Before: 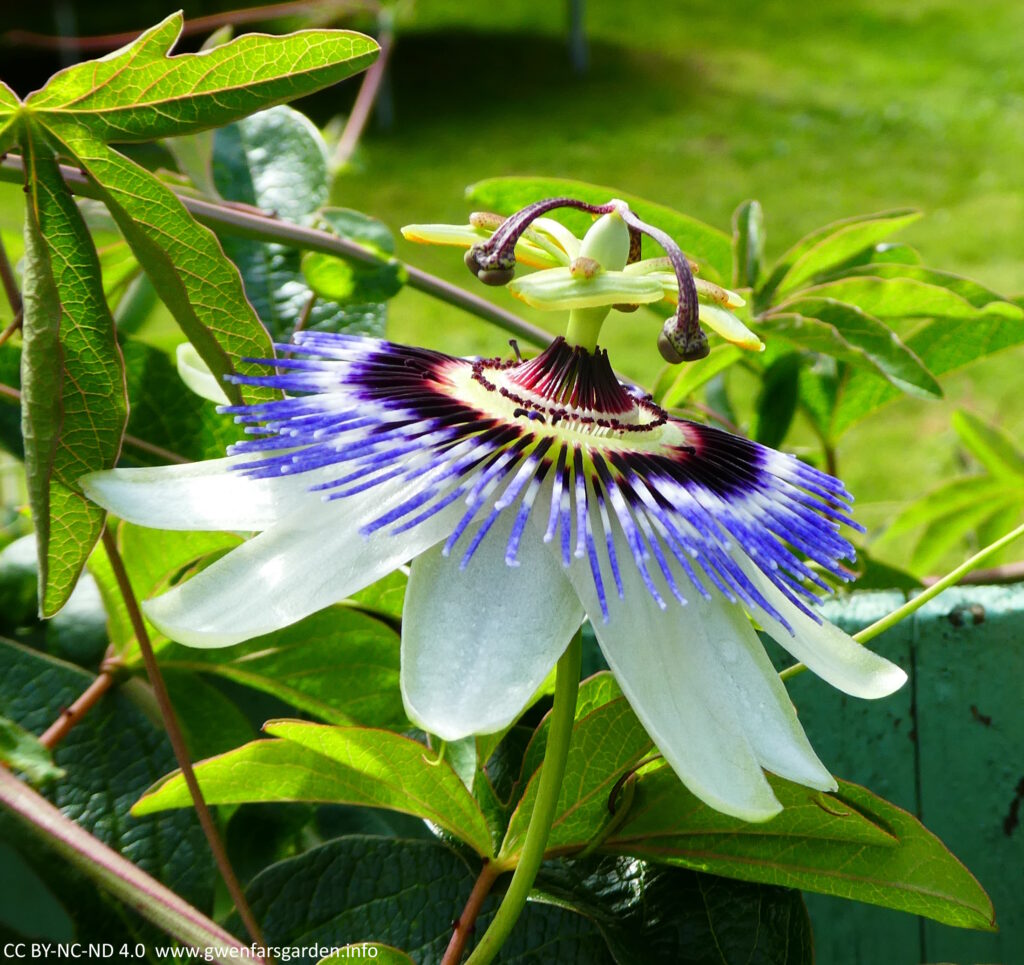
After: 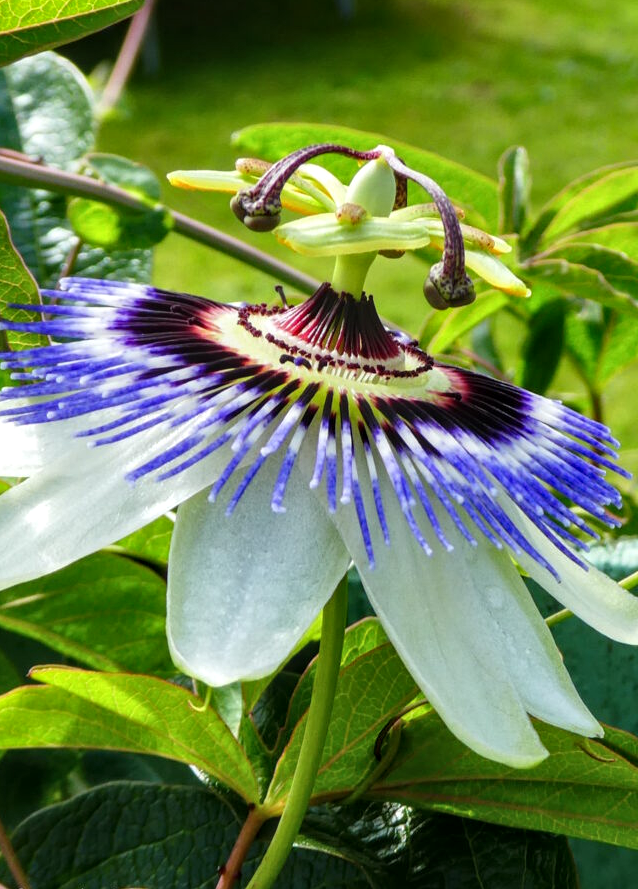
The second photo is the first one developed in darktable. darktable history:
crop and rotate: left 22.918%, top 5.629%, right 14.711%, bottom 2.247%
local contrast: on, module defaults
